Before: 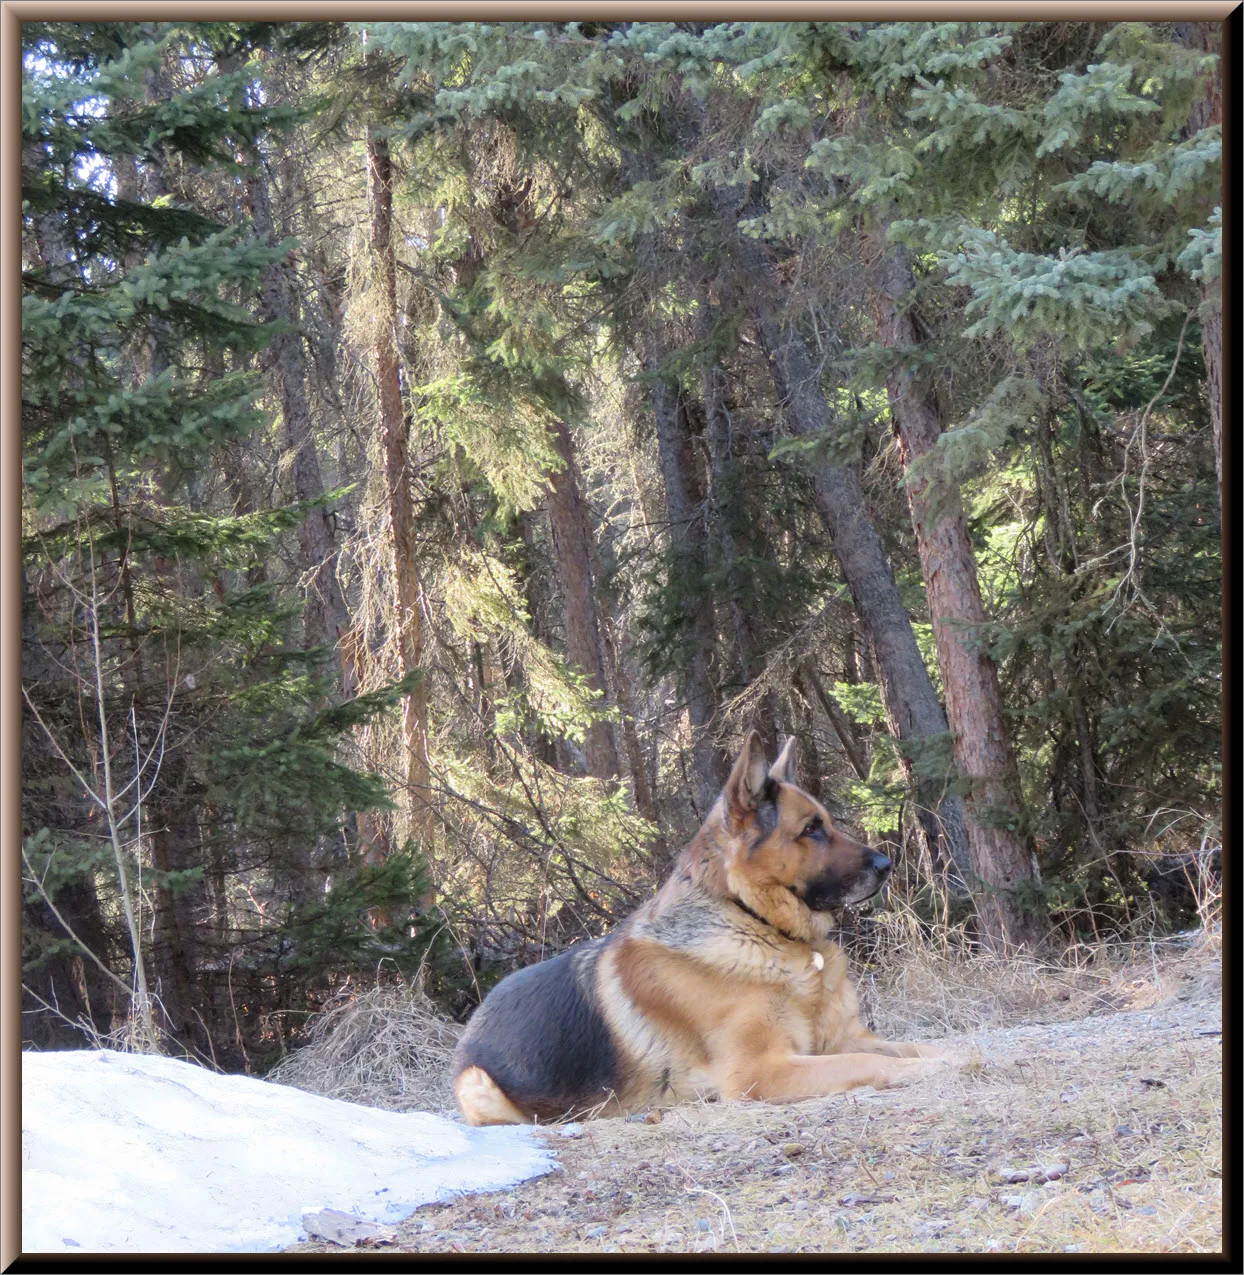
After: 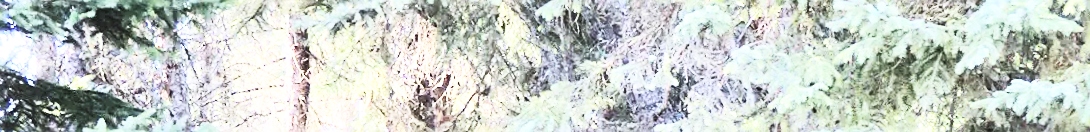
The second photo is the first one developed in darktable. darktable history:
white balance: red 0.984, blue 1.059
rotate and perspective: rotation 2.27°, automatic cropping off
contrast brightness saturation: contrast 0.43, brightness 0.56, saturation -0.19
crop and rotate: left 9.644%, top 9.491%, right 6.021%, bottom 80.509%
sharpen: on, module defaults
exposure: black level correction 0, compensate exposure bias true, compensate highlight preservation false
base curve: curves: ch0 [(0, 0.003) (0.001, 0.002) (0.006, 0.004) (0.02, 0.022) (0.048, 0.086) (0.094, 0.234) (0.162, 0.431) (0.258, 0.629) (0.385, 0.8) (0.548, 0.918) (0.751, 0.988) (1, 1)], preserve colors none
